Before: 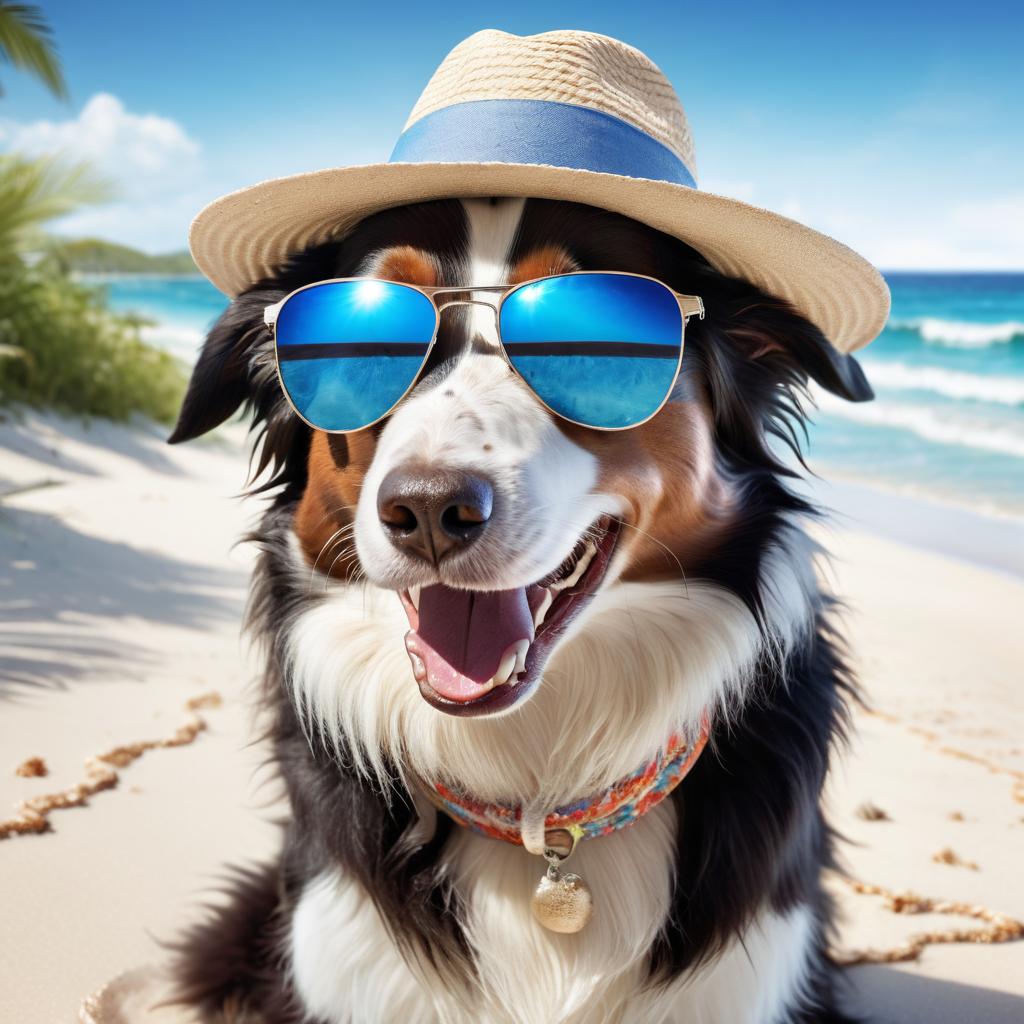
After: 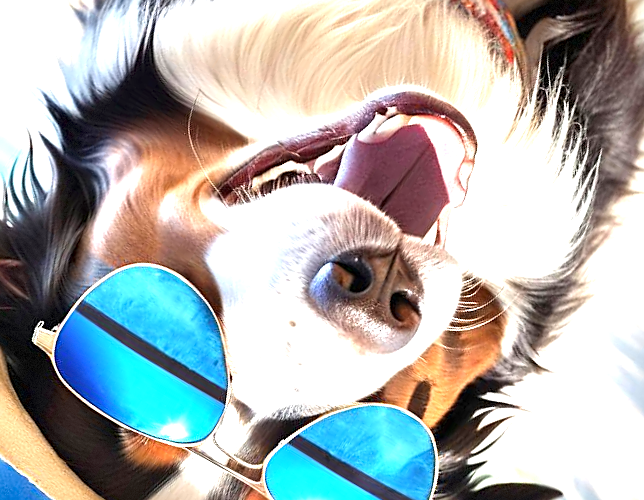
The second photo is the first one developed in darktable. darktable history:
crop and rotate: angle 148.59°, left 9.108%, top 15.681%, right 4.439%, bottom 17.136%
exposure: black level correction 0, exposure 1.465 EV, compensate exposure bias true, compensate highlight preservation false
vignetting: fall-off radius 60.84%, saturation 0.371, dithering 8-bit output
sharpen: on, module defaults
